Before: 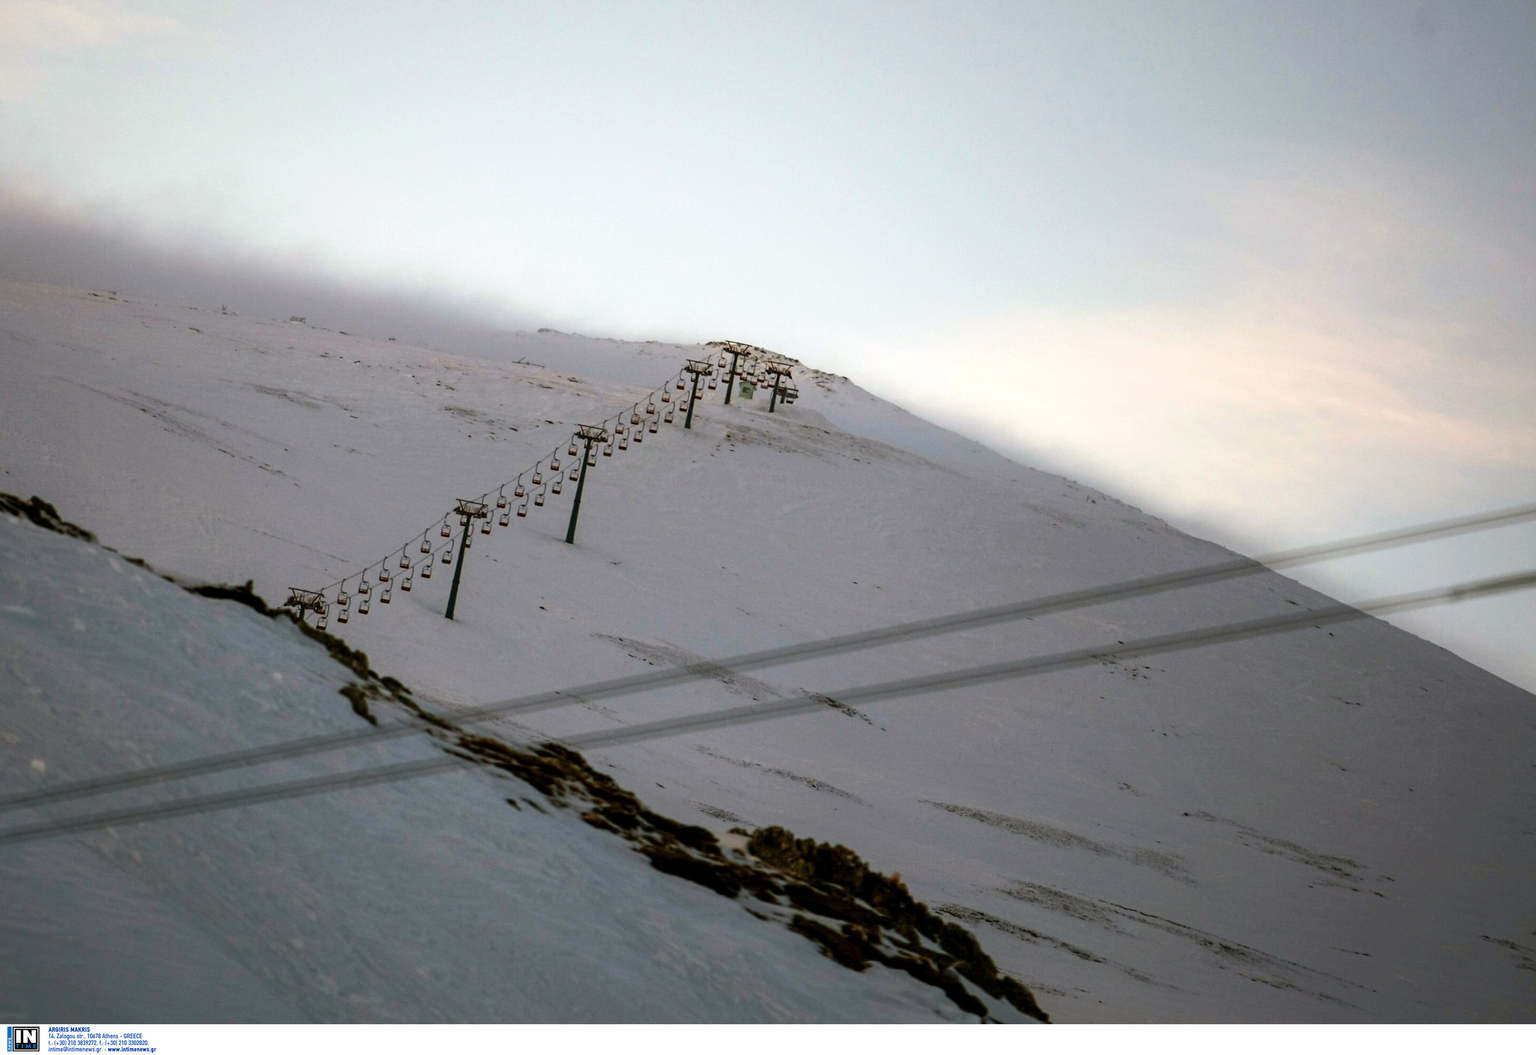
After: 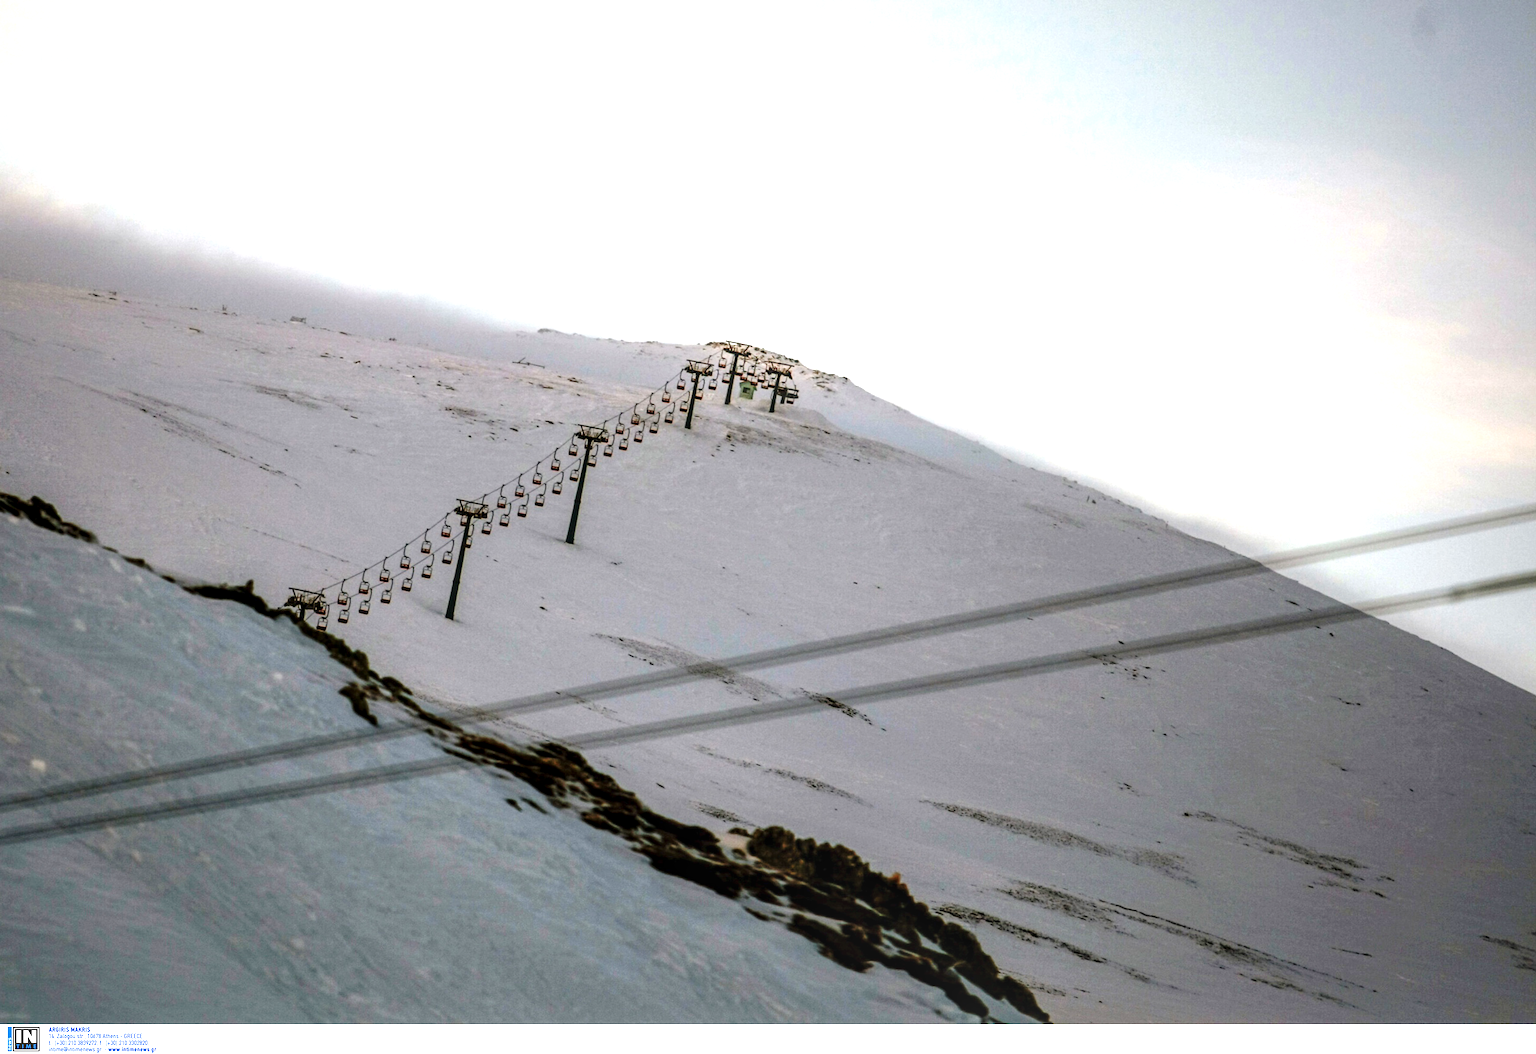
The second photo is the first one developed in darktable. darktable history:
local contrast: detail 130%
base curve: curves: ch0 [(0, 0) (0.073, 0.04) (0.157, 0.139) (0.492, 0.492) (0.758, 0.758) (1, 1)], exposure shift 0.01, preserve colors none
exposure: exposure 0.668 EV, compensate highlight preservation false
